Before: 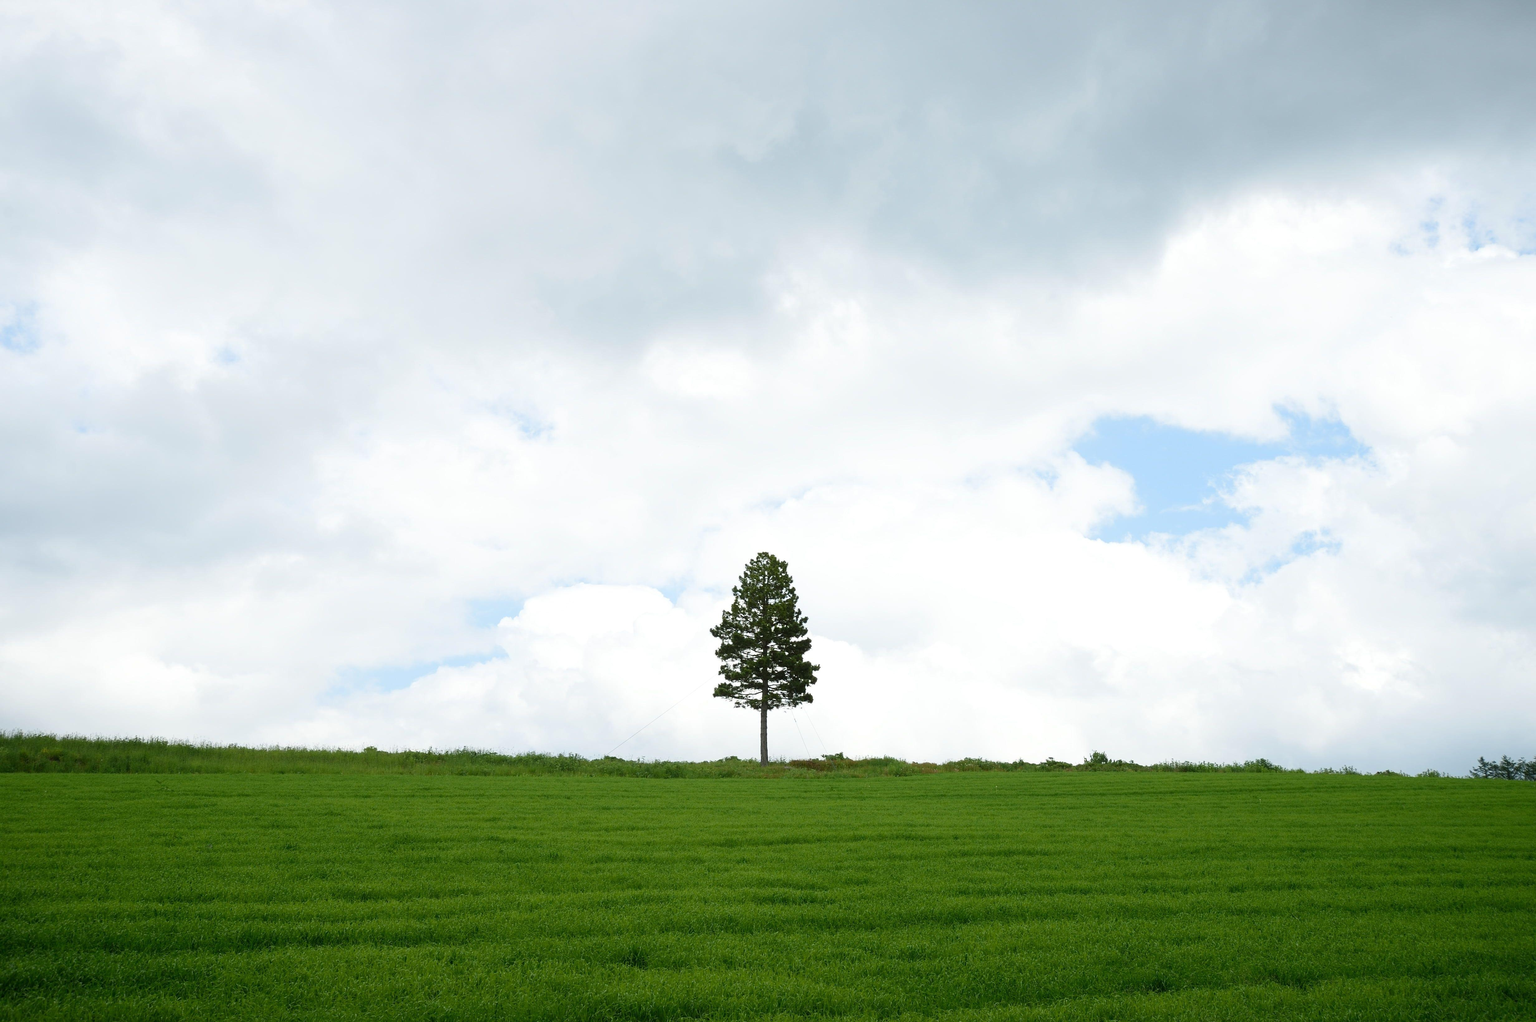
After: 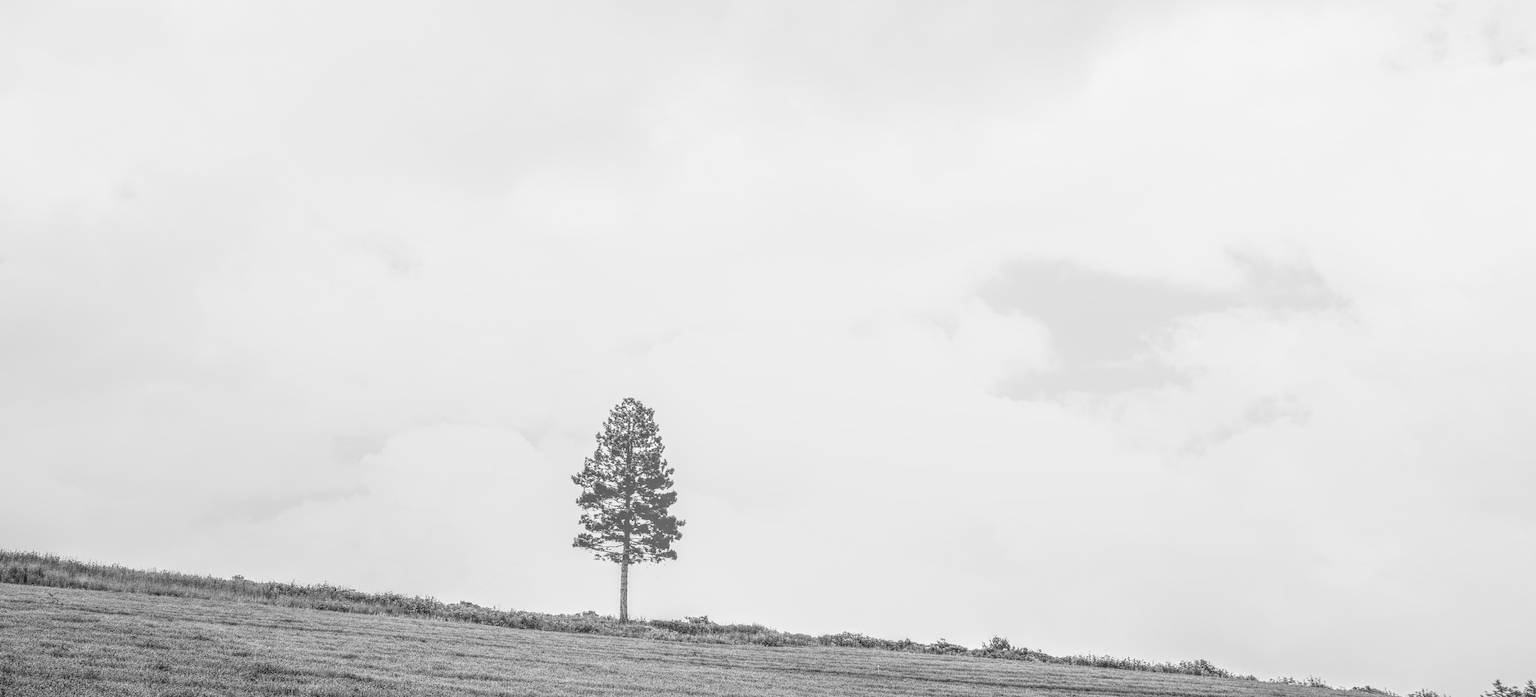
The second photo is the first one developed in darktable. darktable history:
crop and rotate: left 2.991%, top 13.302%, right 1.981%, bottom 12.636%
tone curve: curves: ch0 [(0.016, 0.011) (0.084, 0.026) (0.469, 0.508) (0.721, 0.862) (1, 1)], color space Lab, linked channels, preserve colors none
rotate and perspective: rotation 1.69°, lens shift (vertical) -0.023, lens shift (horizontal) -0.291, crop left 0.025, crop right 0.988, crop top 0.092, crop bottom 0.842
local contrast: highlights 0%, shadows 0%, detail 200%, midtone range 0.25
monochrome: a -35.87, b 49.73, size 1.7
filmic rgb: black relative exposure -5 EV, hardness 2.88, contrast 1.3, highlights saturation mix -10%
exposure: exposure 0.493 EV, compensate highlight preservation false
